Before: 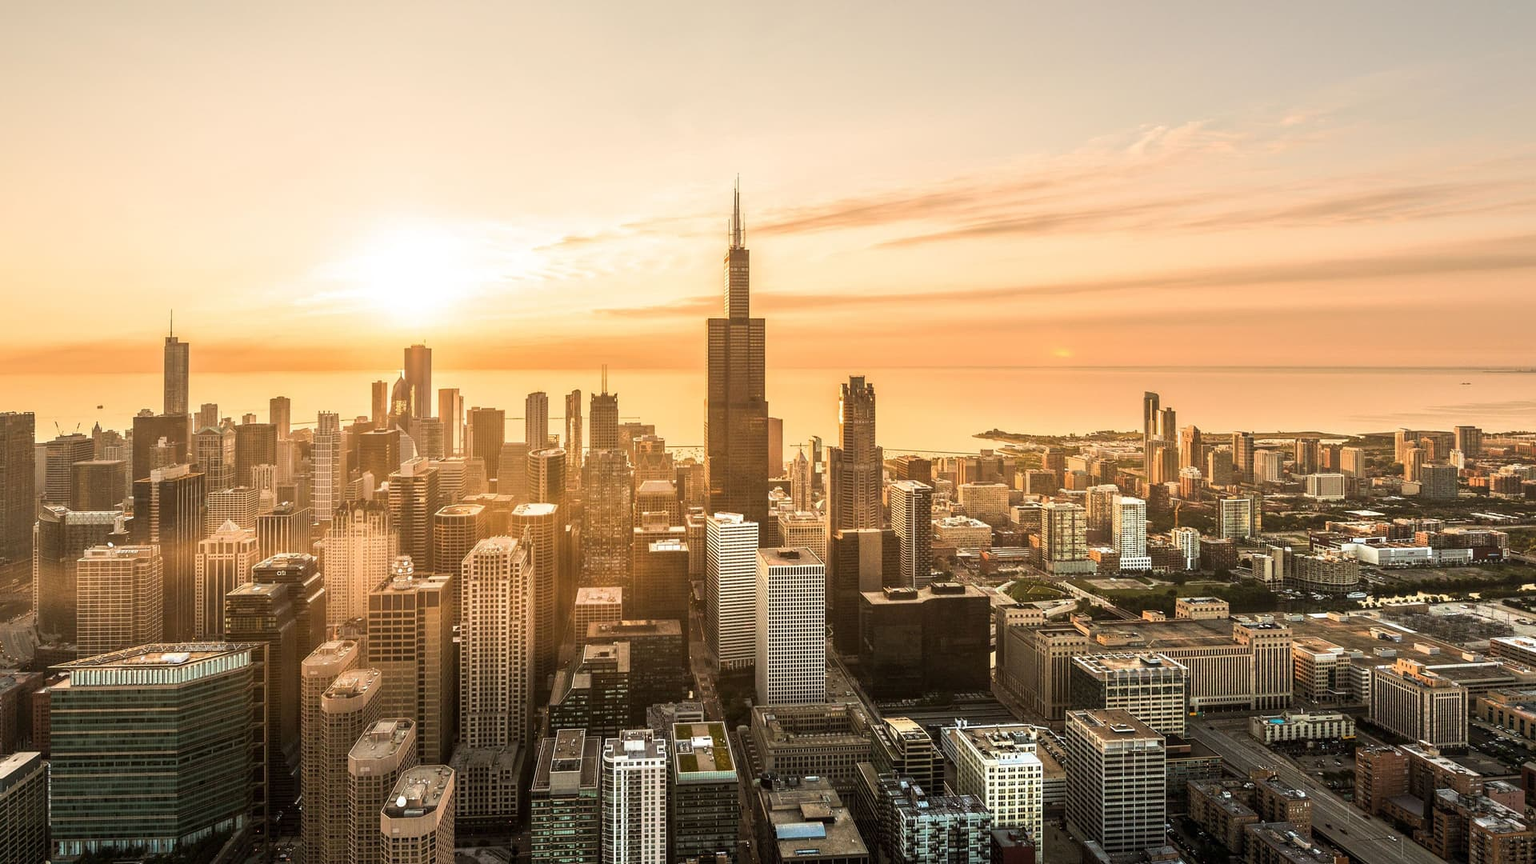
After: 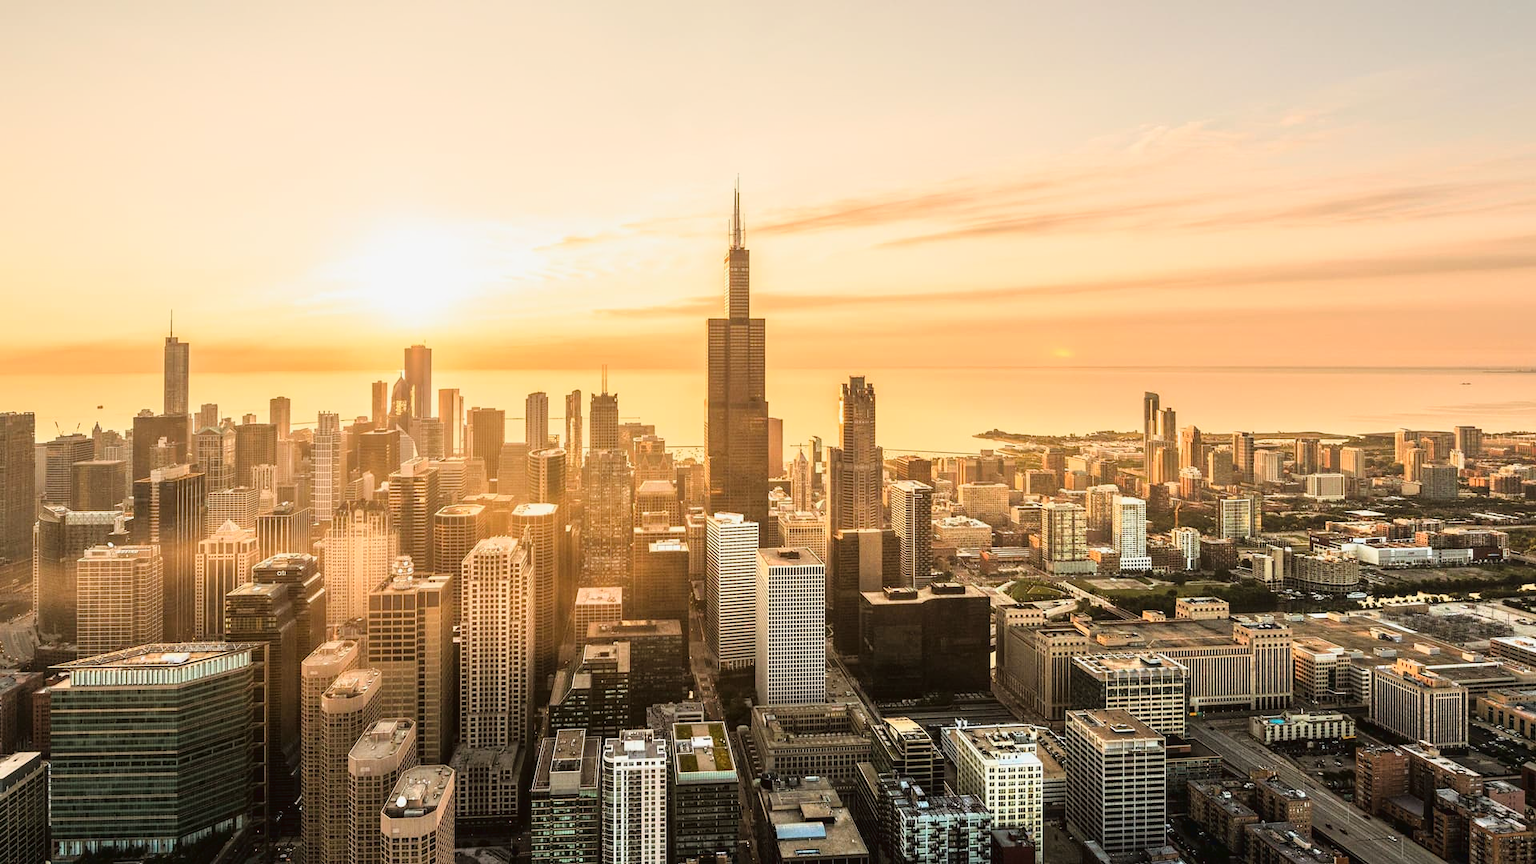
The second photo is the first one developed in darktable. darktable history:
tone curve: curves: ch0 [(0, 0.021) (0.049, 0.044) (0.152, 0.14) (0.328, 0.377) (0.473, 0.543) (0.641, 0.705) (0.85, 0.894) (1, 0.969)]; ch1 [(0, 0) (0.302, 0.331) (0.433, 0.432) (0.472, 0.47) (0.502, 0.503) (0.527, 0.516) (0.564, 0.573) (0.614, 0.626) (0.677, 0.701) (0.859, 0.885) (1, 1)]; ch2 [(0, 0) (0.33, 0.301) (0.447, 0.44) (0.487, 0.496) (0.502, 0.516) (0.535, 0.563) (0.565, 0.597) (0.608, 0.641) (1, 1)], color space Lab, linked channels, preserve colors none
